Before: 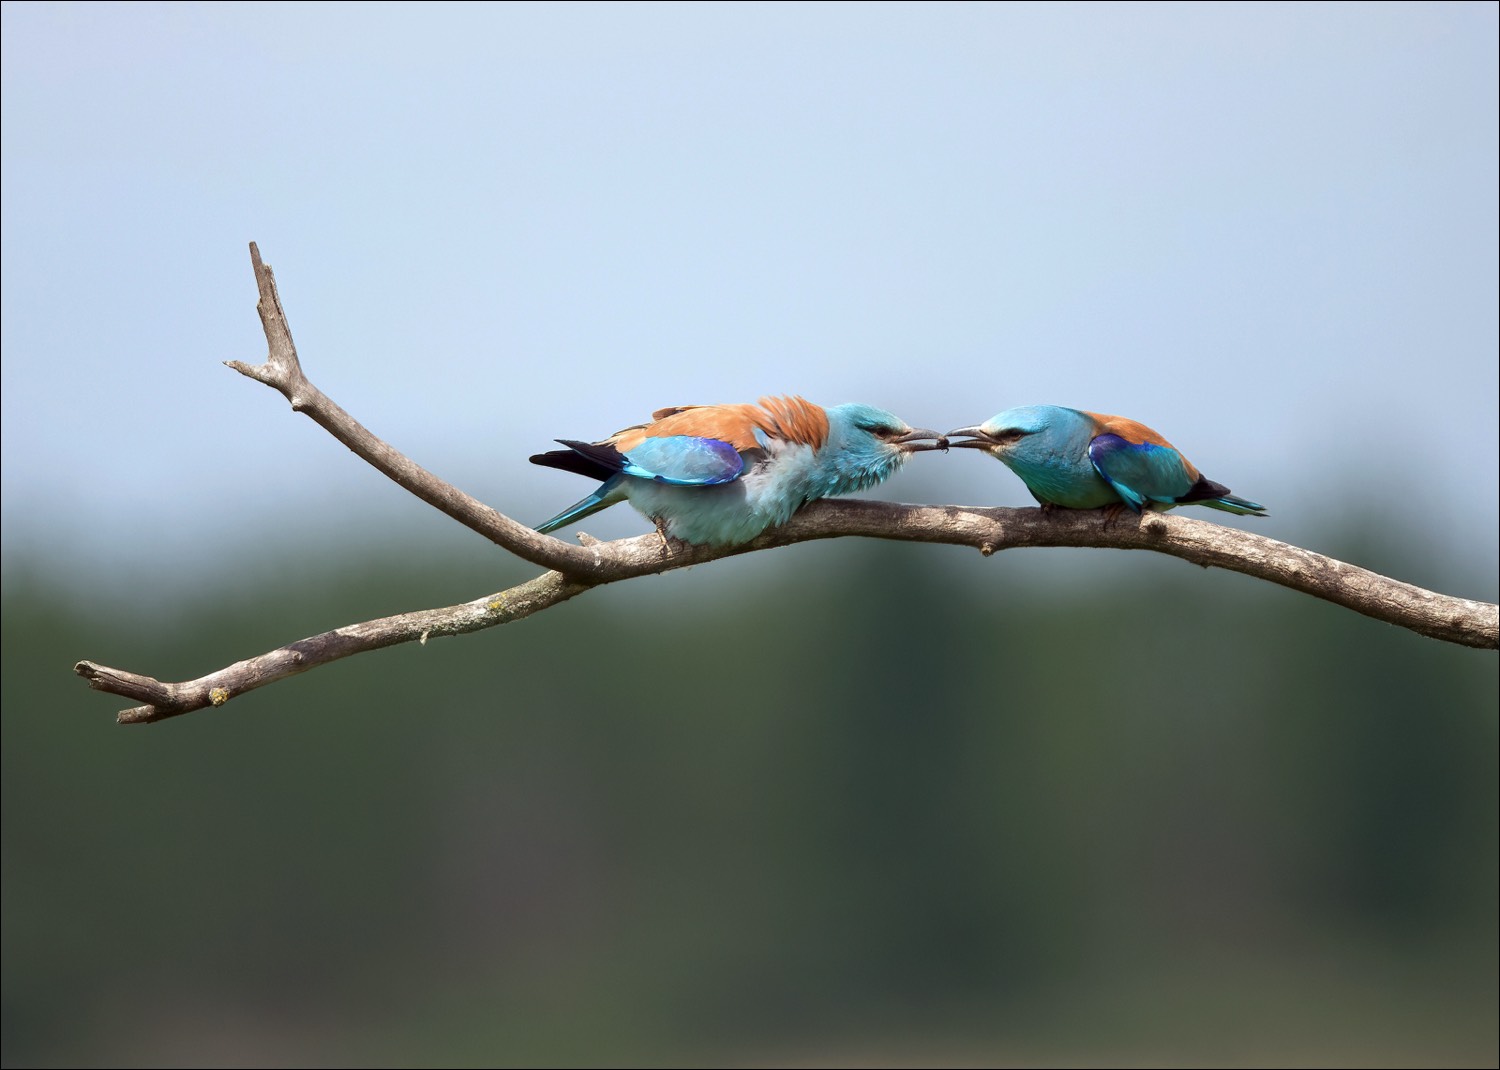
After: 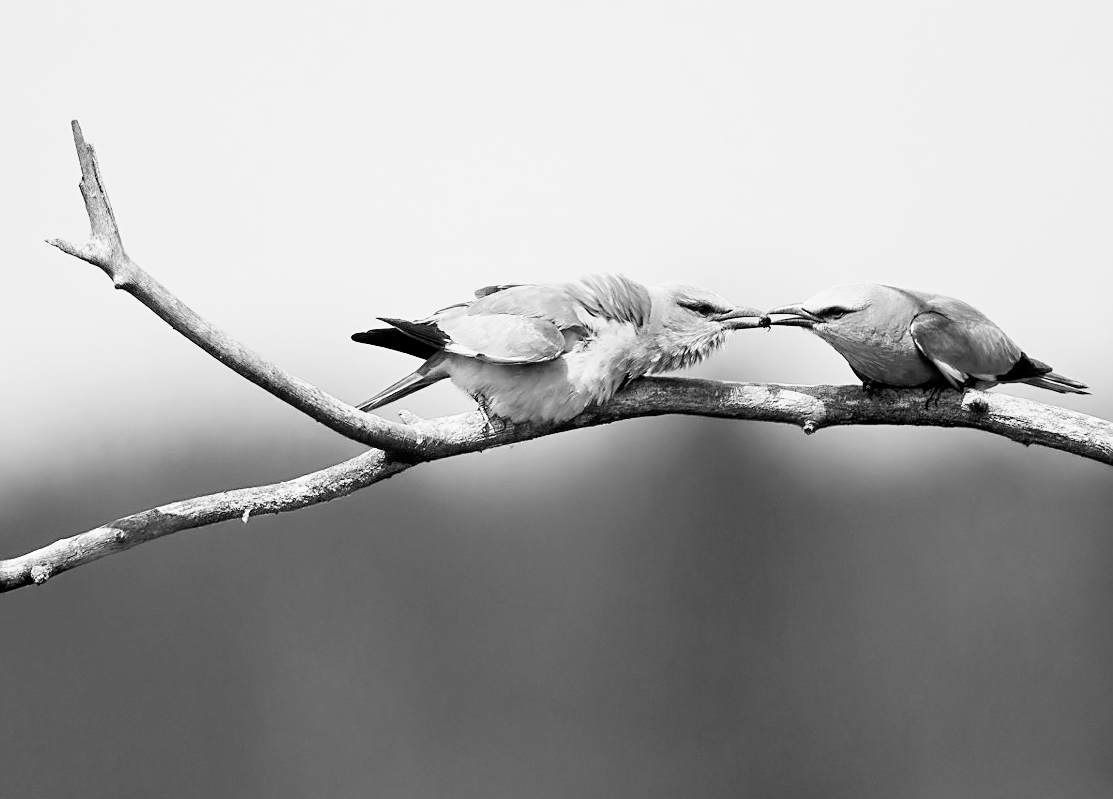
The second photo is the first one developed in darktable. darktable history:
sharpen: on, module defaults
crop and rotate: left 11.928%, top 11.455%, right 13.85%, bottom 13.779%
contrast brightness saturation: contrast 0.097, brightness 0.023, saturation 0.017
exposure: exposure -0.923 EV, compensate highlight preservation false
tone equalizer: -8 EV -1.82 EV, -7 EV -1.19 EV, -6 EV -1.62 EV
color calibration: output gray [0.267, 0.423, 0.261, 0], illuminant custom, x 0.261, y 0.52, temperature 7045.55 K
base curve: curves: ch0 [(0, 0) (0.012, 0.01) (0.073, 0.168) (0.31, 0.711) (0.645, 0.957) (1, 1)], preserve colors none
